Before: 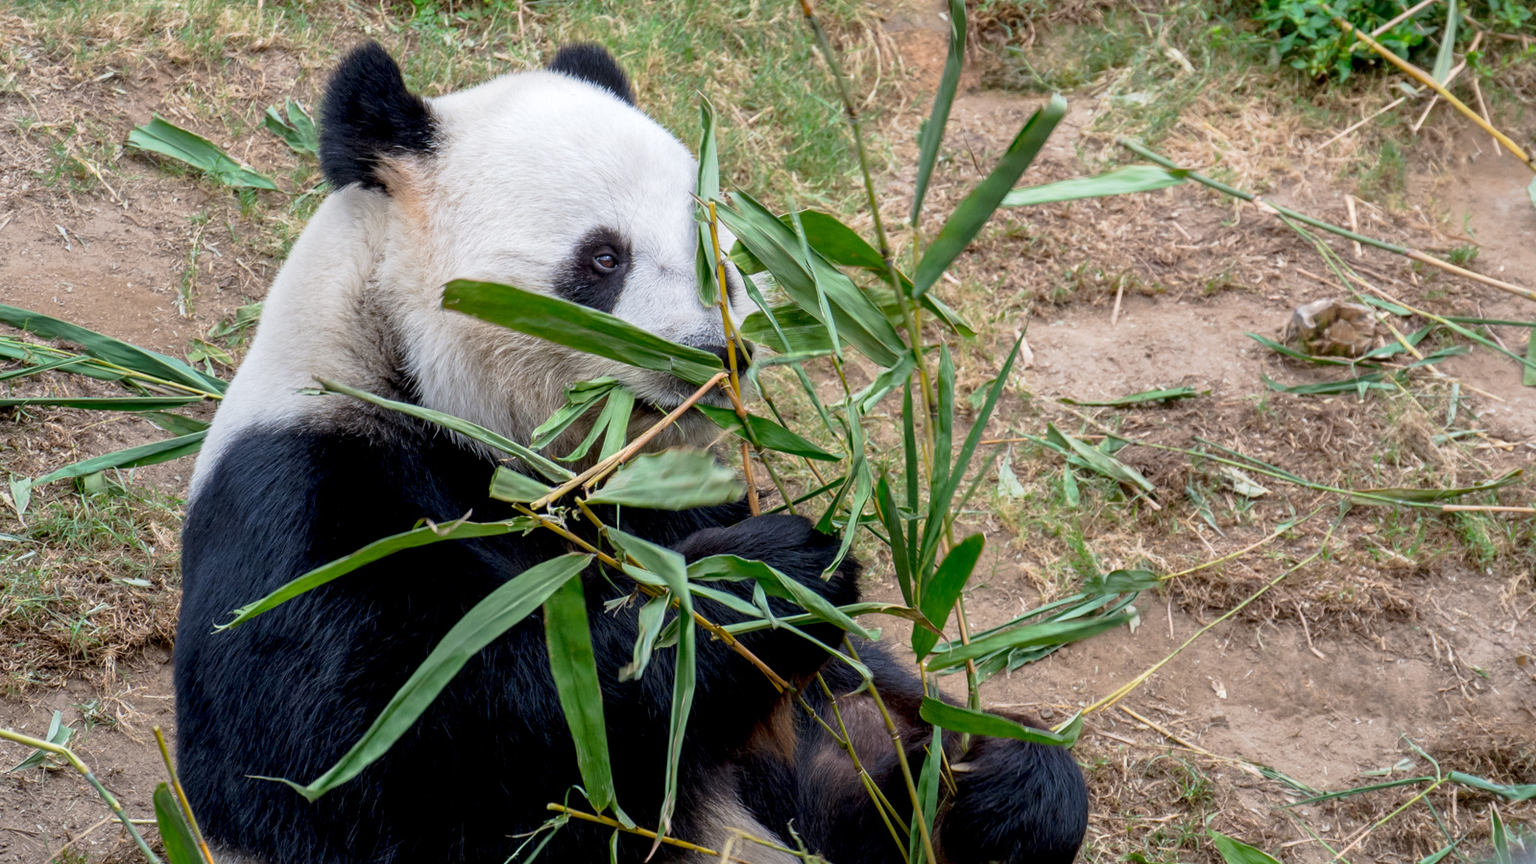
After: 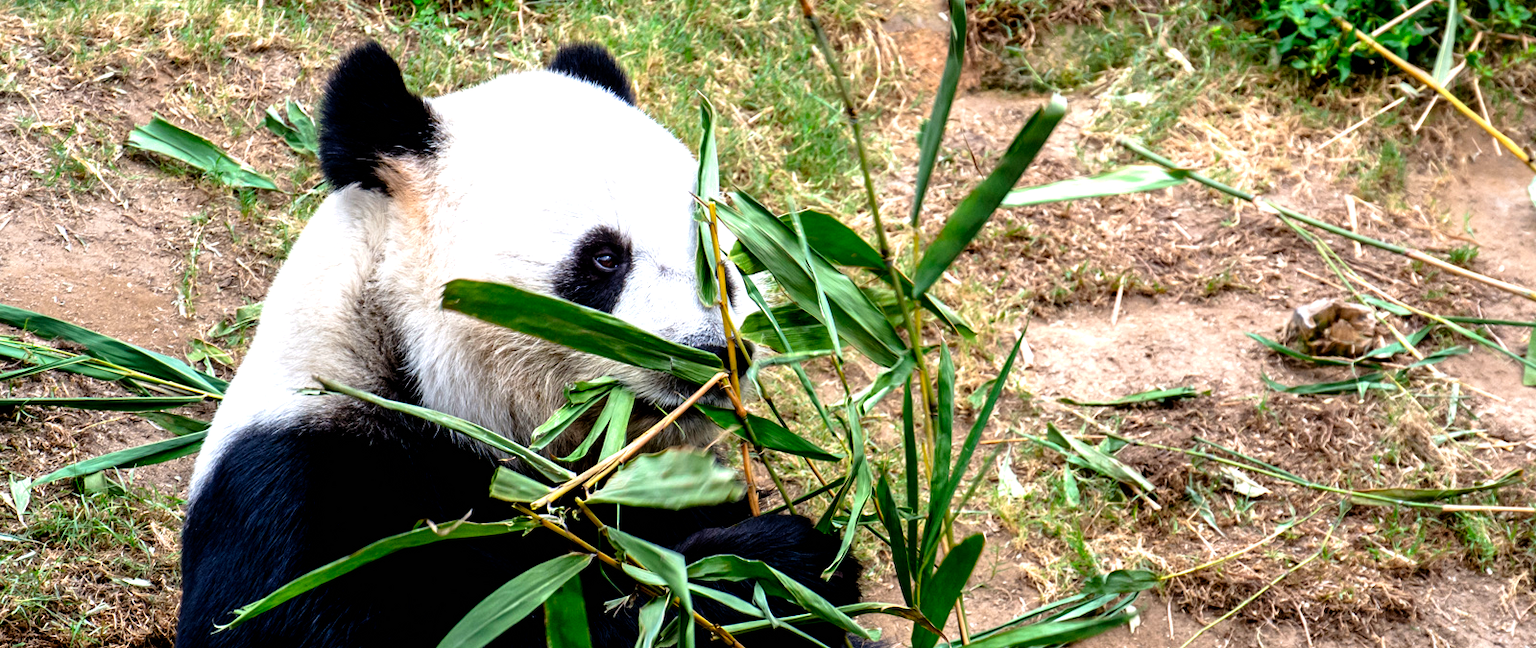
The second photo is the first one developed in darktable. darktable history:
crop: bottom 24.978%
filmic rgb: black relative exposure -8.22 EV, white relative exposure 2.21 EV, threshold 6 EV, hardness 7.08, latitude 86.15%, contrast 1.697, highlights saturation mix -3.26%, shadows ↔ highlights balance -3.08%, preserve chrominance no, color science v5 (2021), enable highlight reconstruction true
